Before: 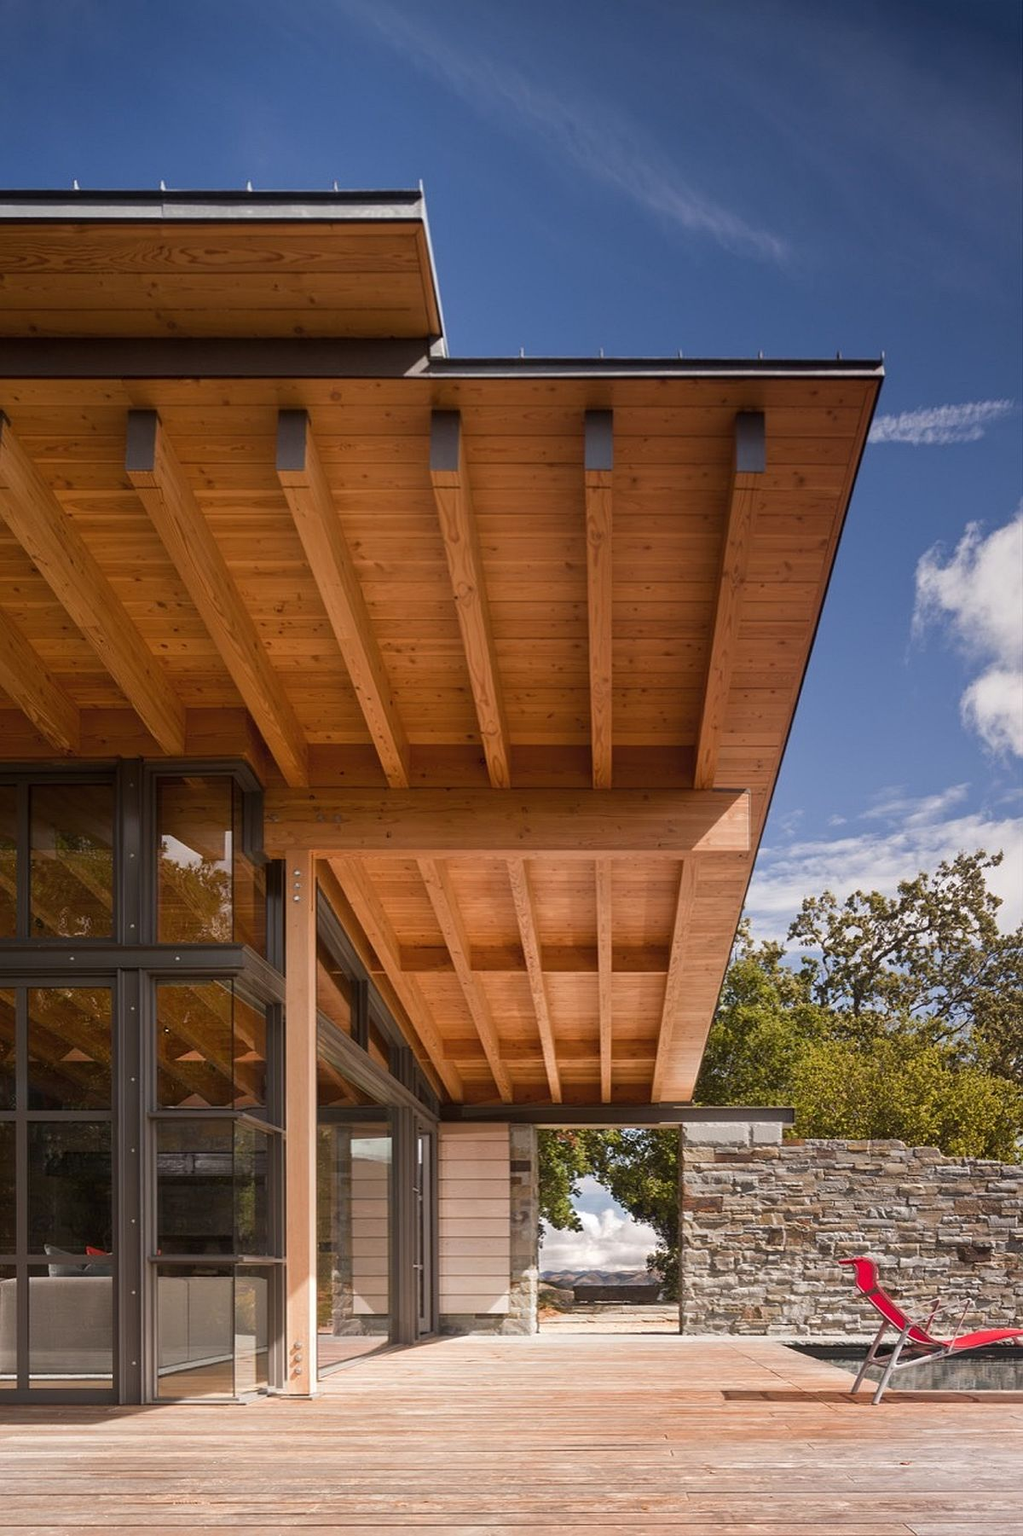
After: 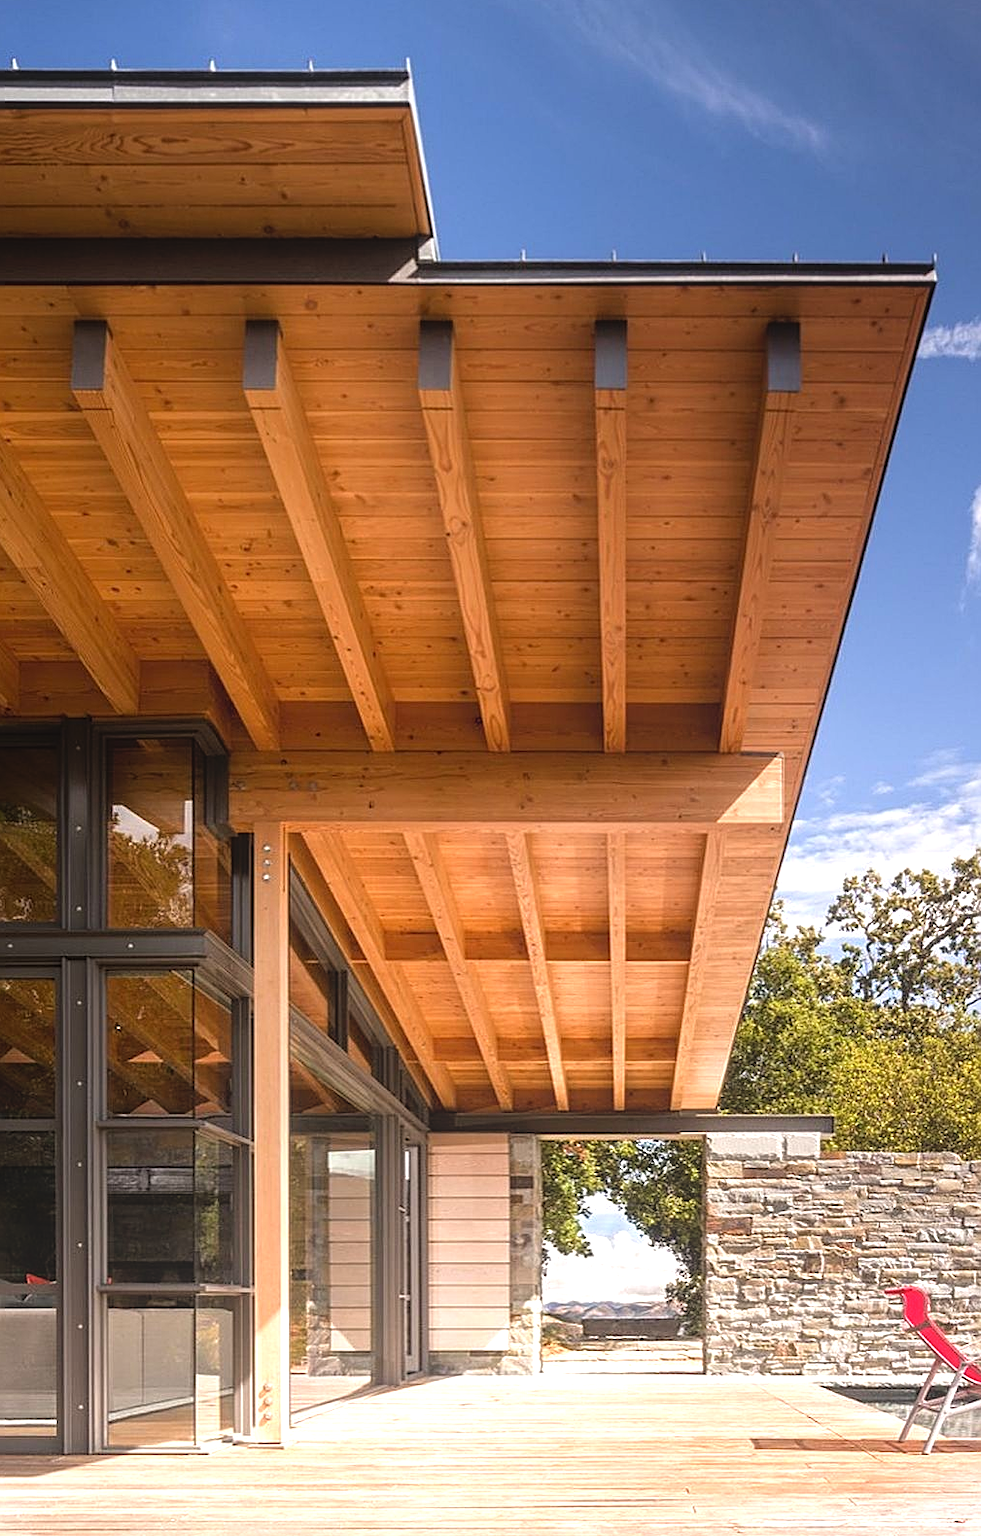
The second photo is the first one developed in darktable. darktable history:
sharpen: on, module defaults
crop: left 6.24%, top 8.414%, right 9.536%, bottom 3.809%
tone equalizer: -8 EV -1.08 EV, -7 EV -0.999 EV, -6 EV -0.893 EV, -5 EV -0.6 EV, -3 EV 0.552 EV, -2 EV 0.844 EV, -1 EV 0.993 EV, +0 EV 1.07 EV
local contrast: highlights 46%, shadows 2%, detail 98%
